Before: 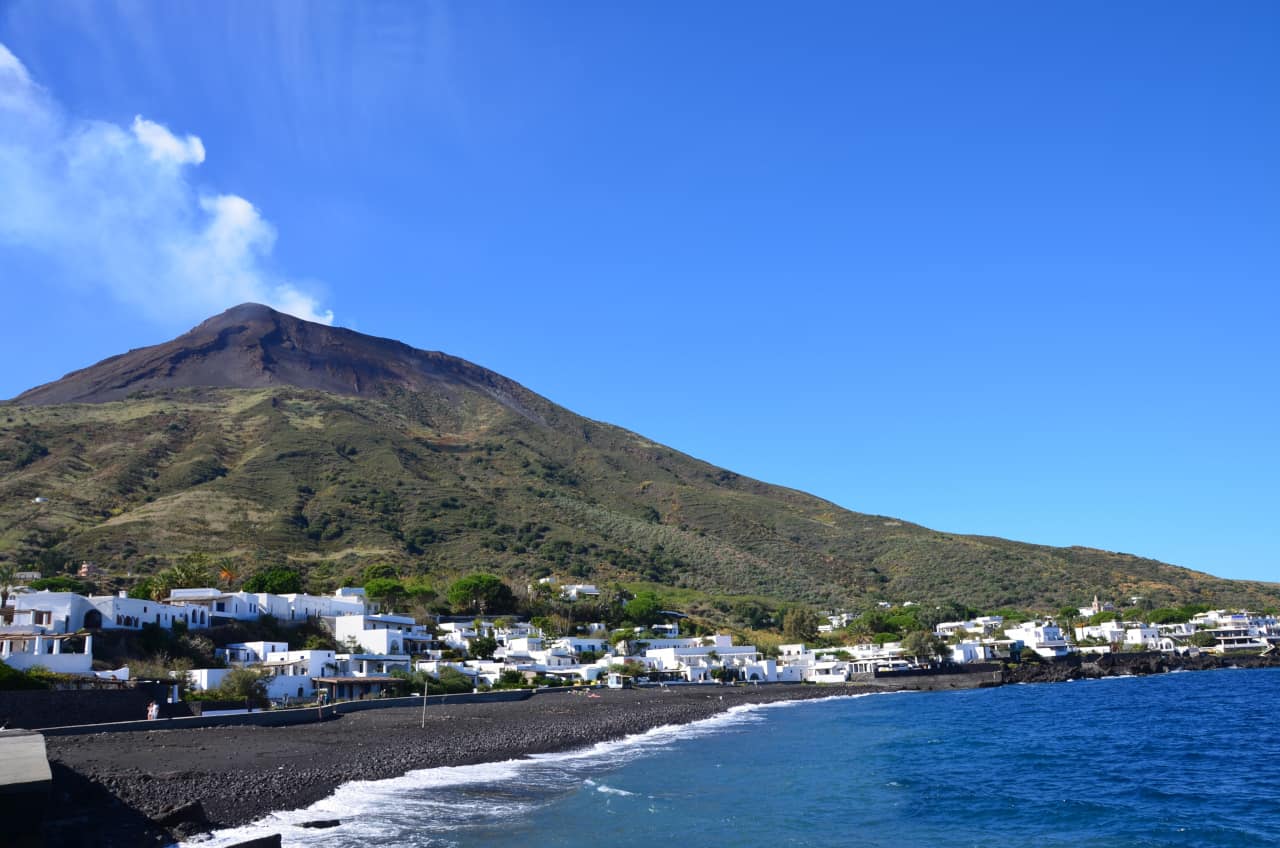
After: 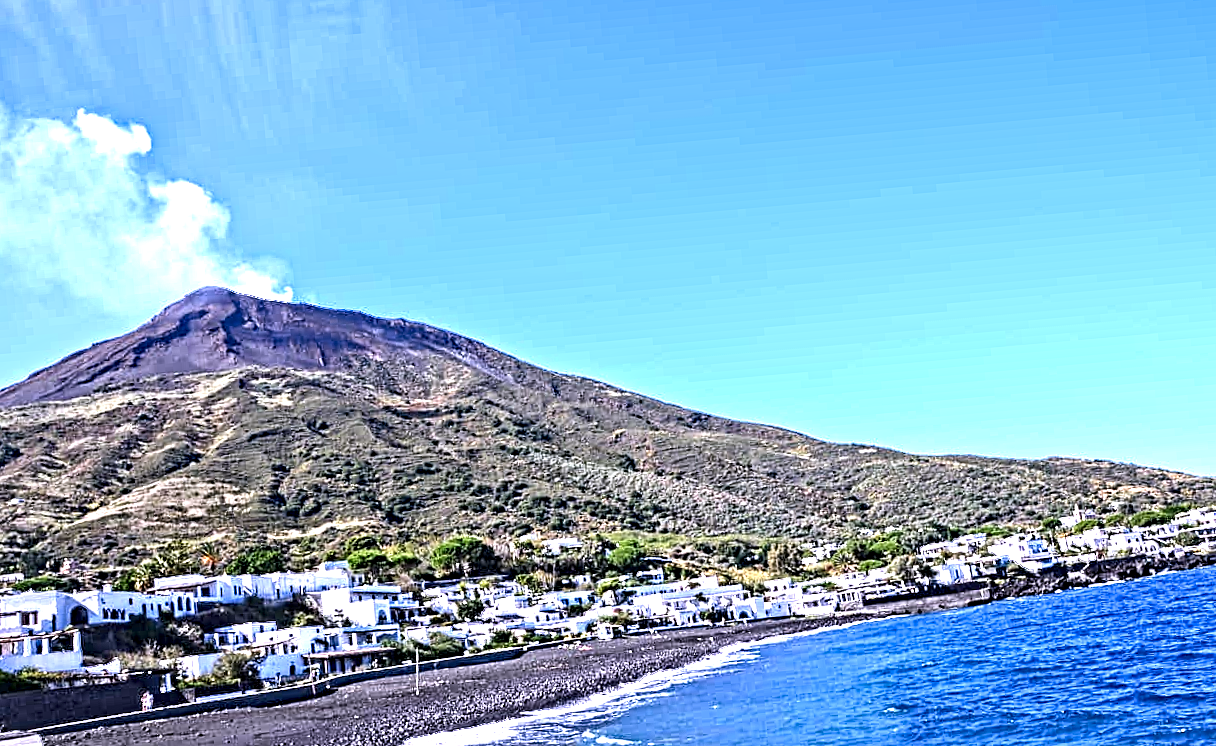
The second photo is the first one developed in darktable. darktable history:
exposure: black level correction 0, exposure 1.1 EV, compensate exposure bias true, compensate highlight preservation false
white balance: red 1.042, blue 1.17
base curve: curves: ch0 [(0, 0) (0.472, 0.508) (1, 1)]
rotate and perspective: rotation -5°, crop left 0.05, crop right 0.952, crop top 0.11, crop bottom 0.89
contrast equalizer: octaves 7, y [[0.406, 0.494, 0.589, 0.753, 0.877, 0.999], [0.5 ×6], [0.5 ×6], [0 ×6], [0 ×6]]
